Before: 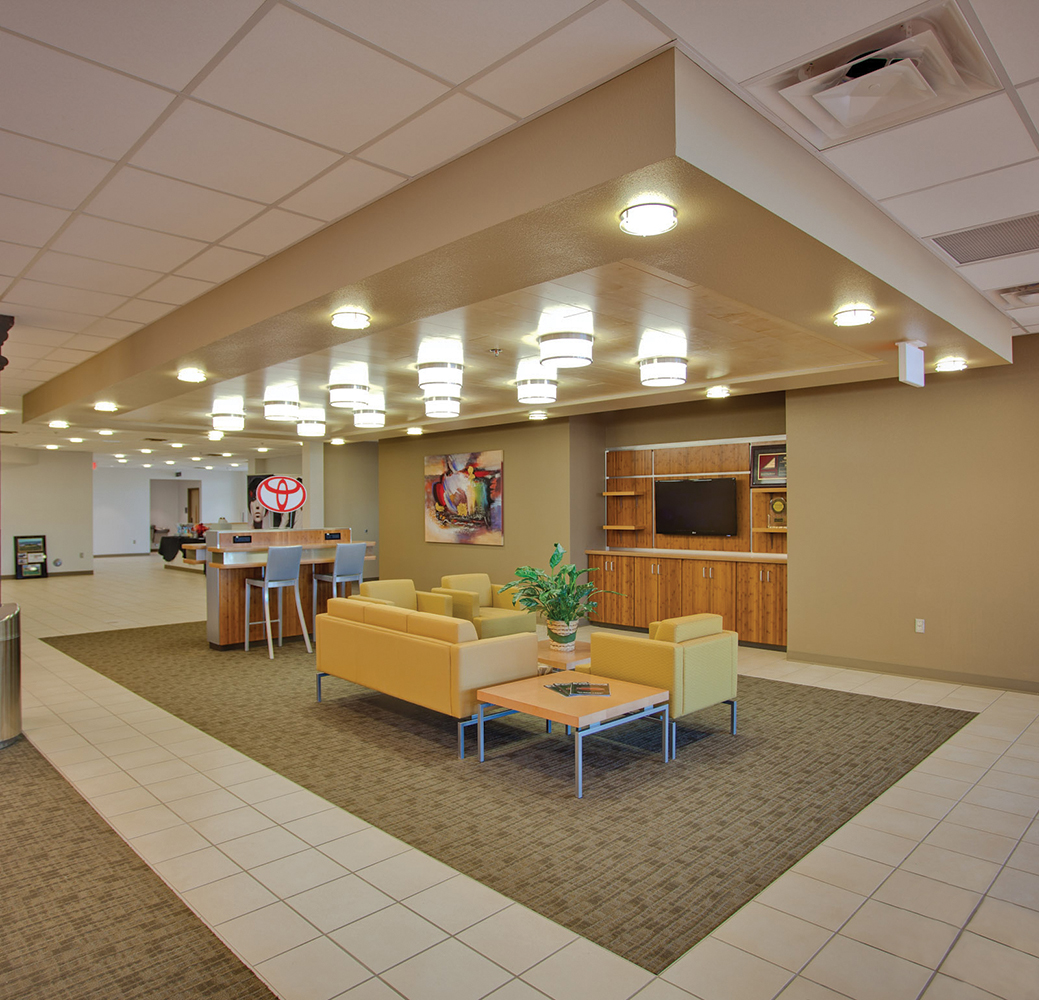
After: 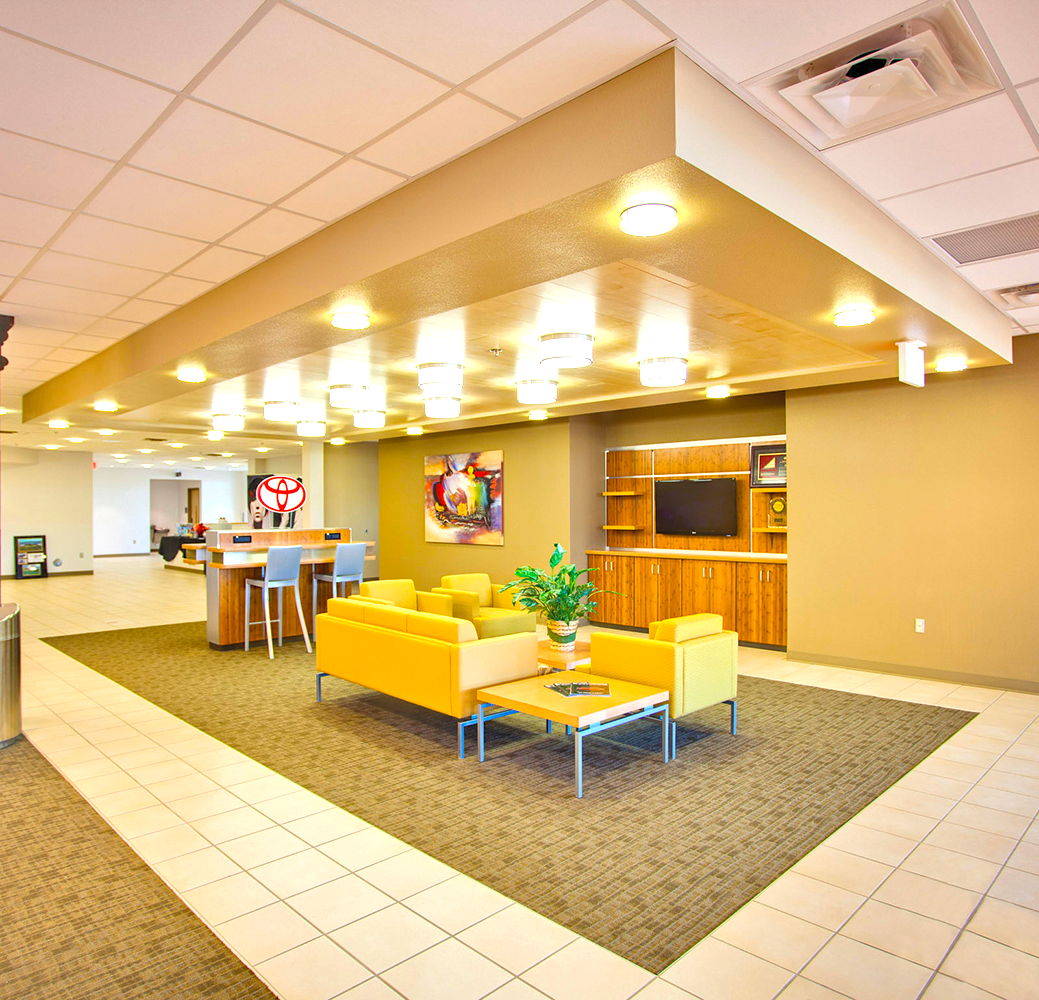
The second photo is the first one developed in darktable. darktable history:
color balance rgb: linear chroma grading › global chroma 15%, perceptual saturation grading › global saturation 30%
base curve: preserve colors none
exposure: black level correction 0, exposure 1.2 EV, compensate highlight preservation false
contrast brightness saturation: saturation -0.05
